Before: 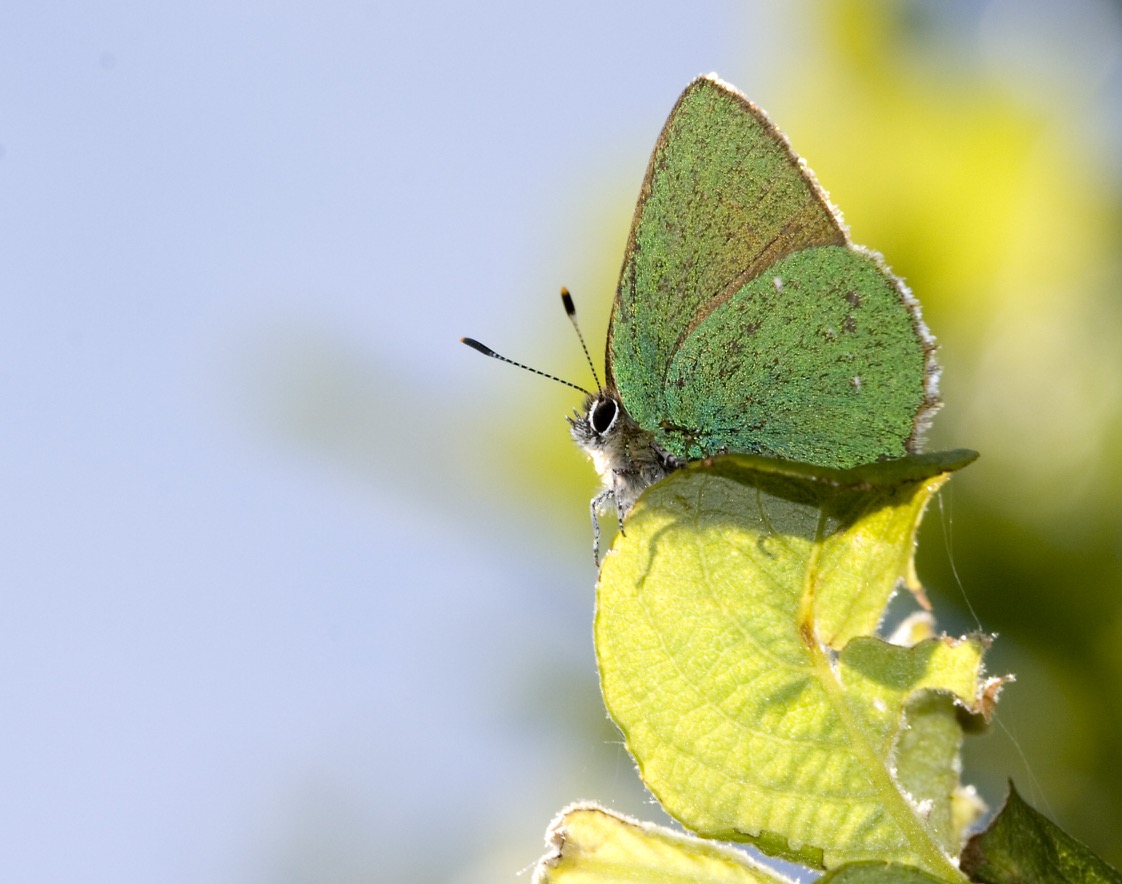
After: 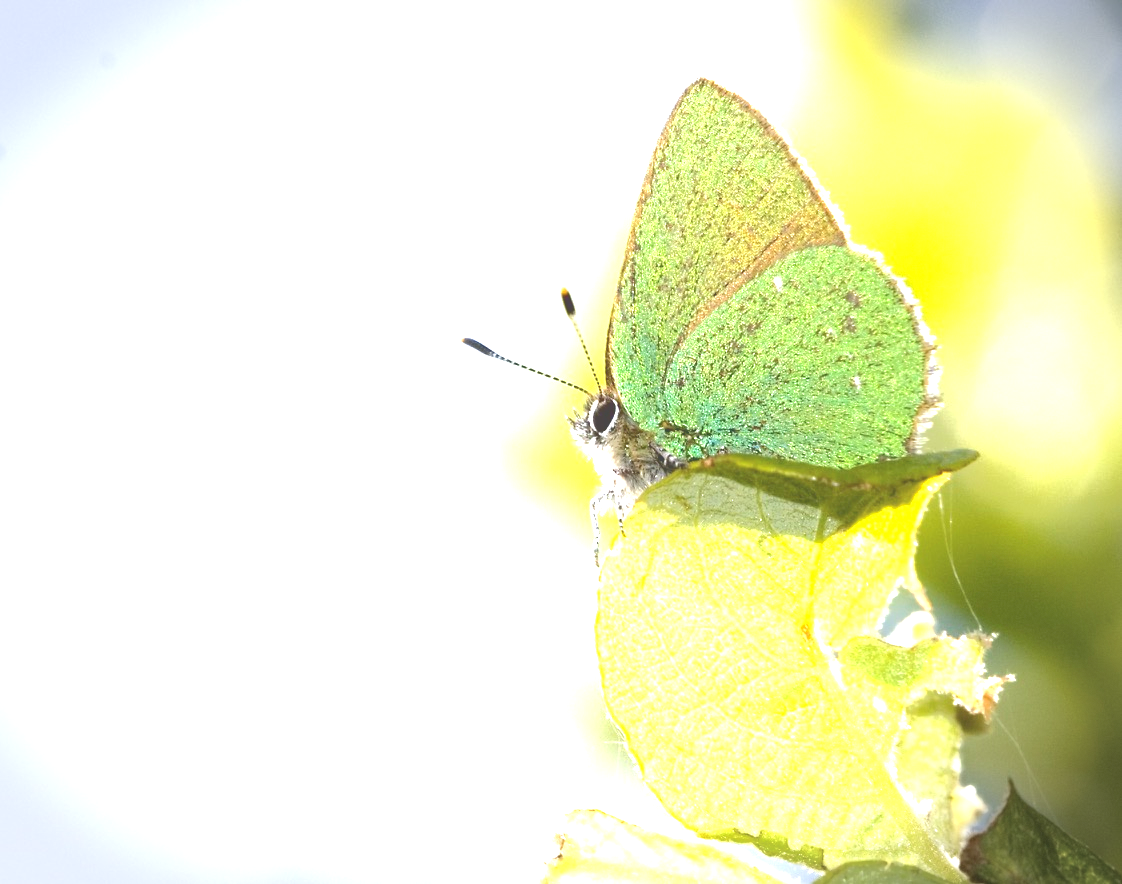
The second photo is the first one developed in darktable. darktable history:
tone curve: curves: ch0 [(0, 0) (0.003, 0.298) (0.011, 0.298) (0.025, 0.298) (0.044, 0.3) (0.069, 0.302) (0.1, 0.312) (0.136, 0.329) (0.177, 0.354) (0.224, 0.376) (0.277, 0.408) (0.335, 0.453) (0.399, 0.503) (0.468, 0.562) (0.543, 0.623) (0.623, 0.686) (0.709, 0.754) (0.801, 0.825) (0.898, 0.873) (1, 1)], color space Lab, independent channels, preserve colors none
exposure: black level correction 0, exposure 1.661 EV, compensate highlight preservation false
vignetting: brightness -0.578, saturation -0.255, automatic ratio true, dithering 8-bit output
